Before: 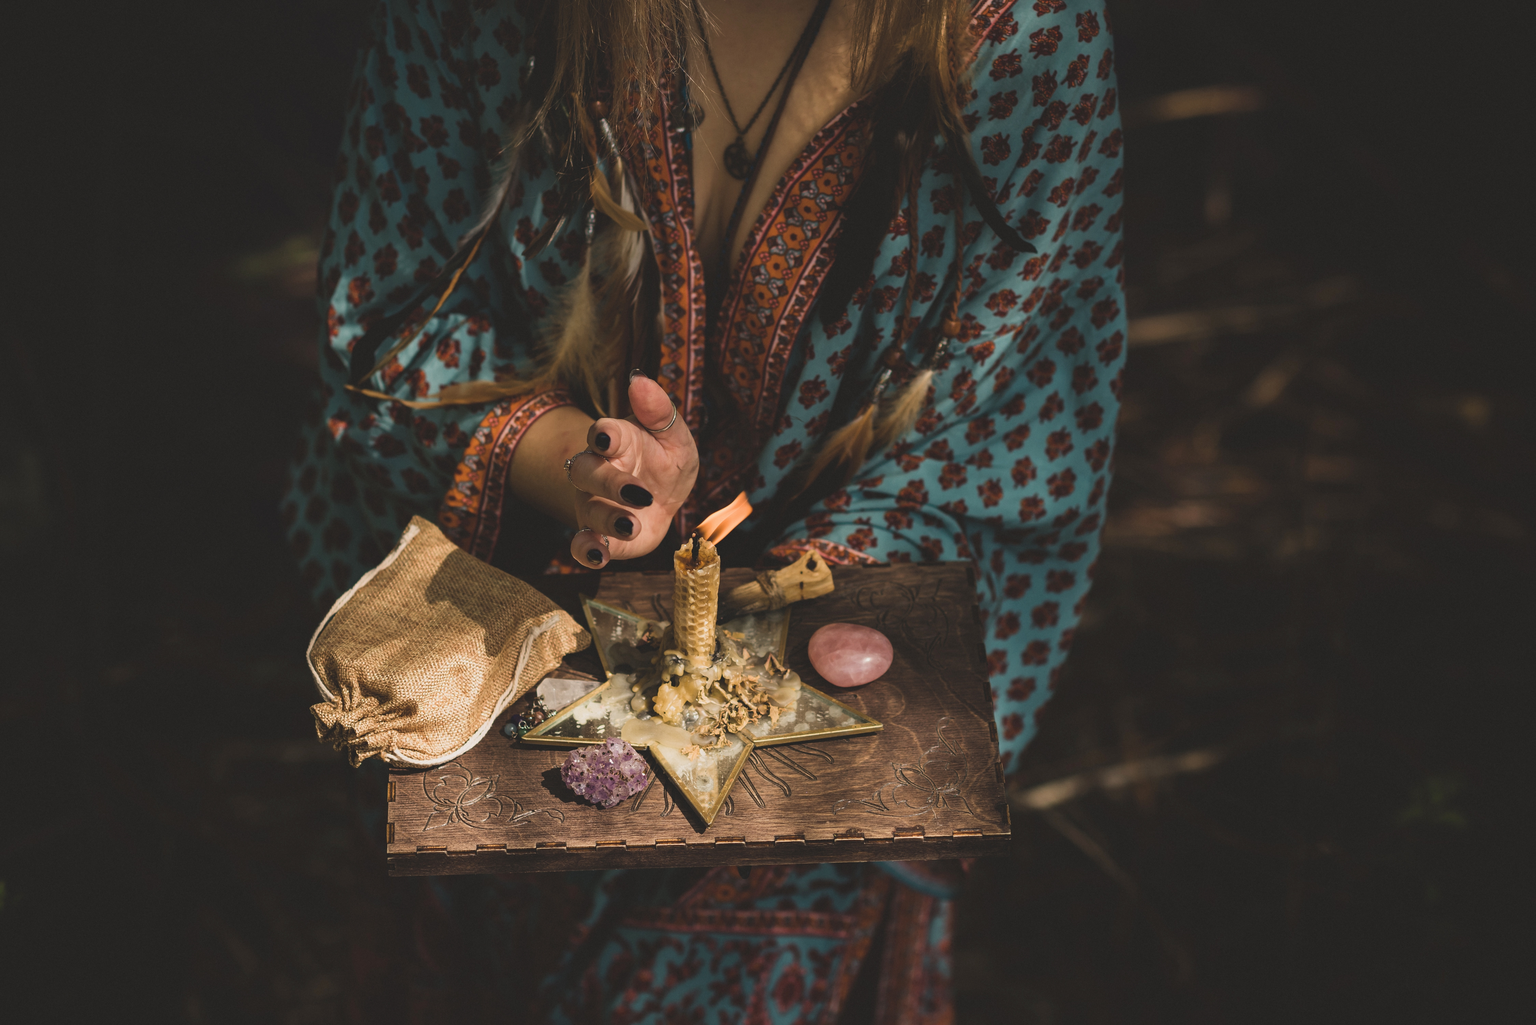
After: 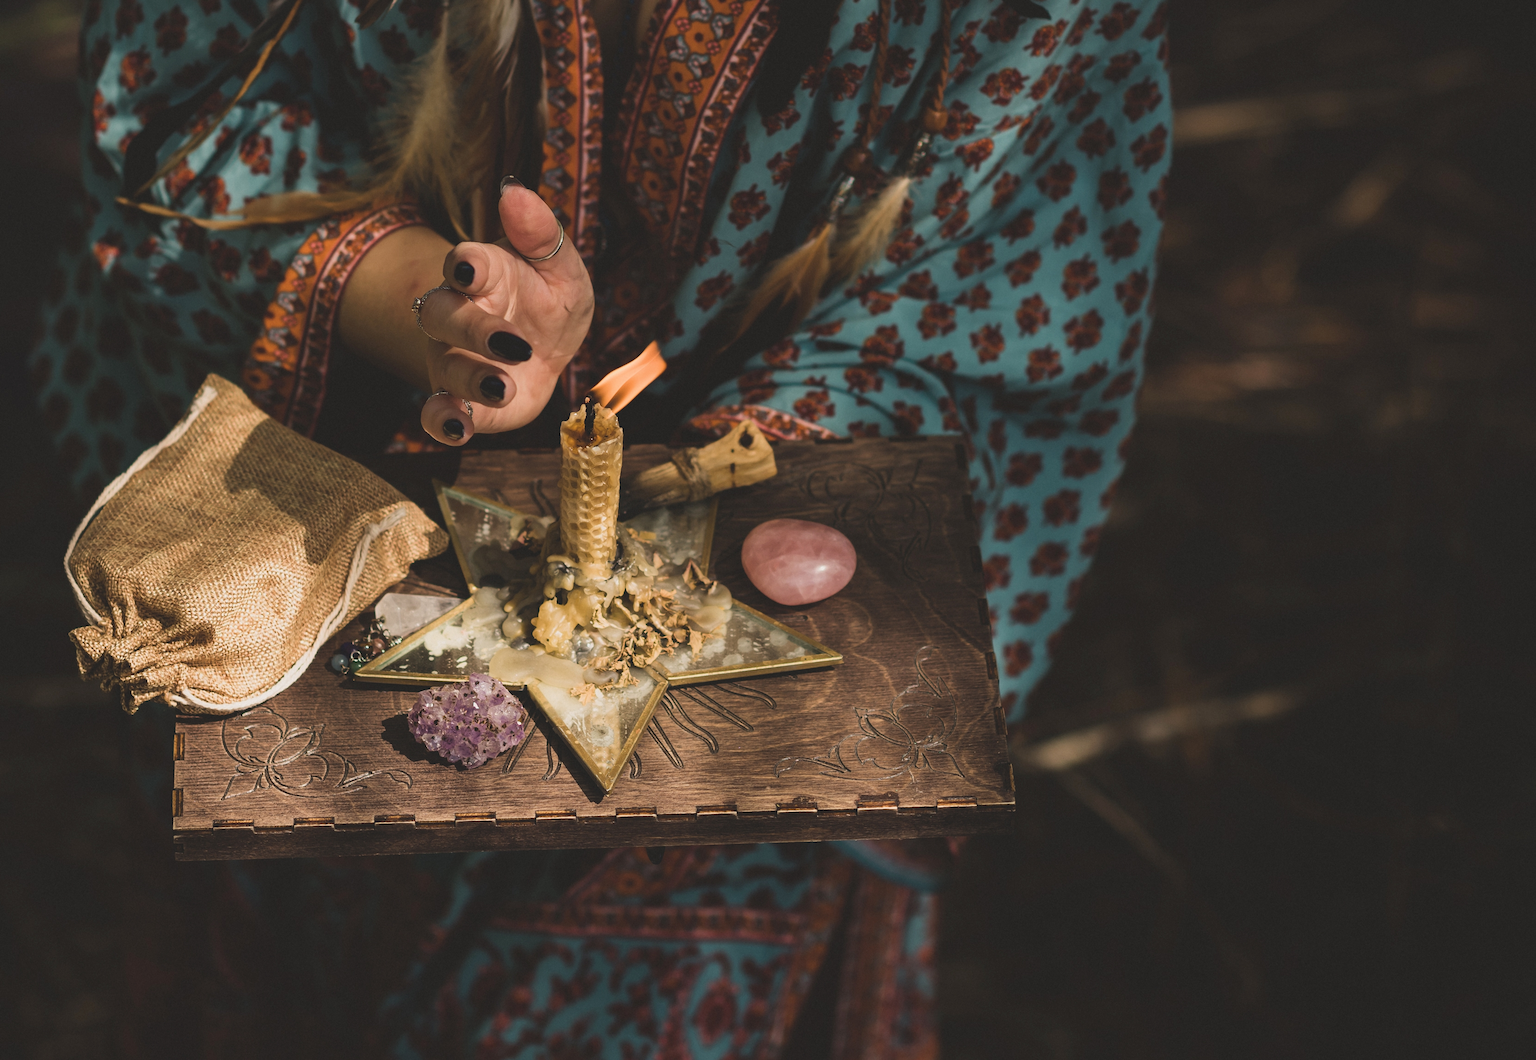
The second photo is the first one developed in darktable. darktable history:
crop: left 16.871%, top 23.33%, right 9.061%
